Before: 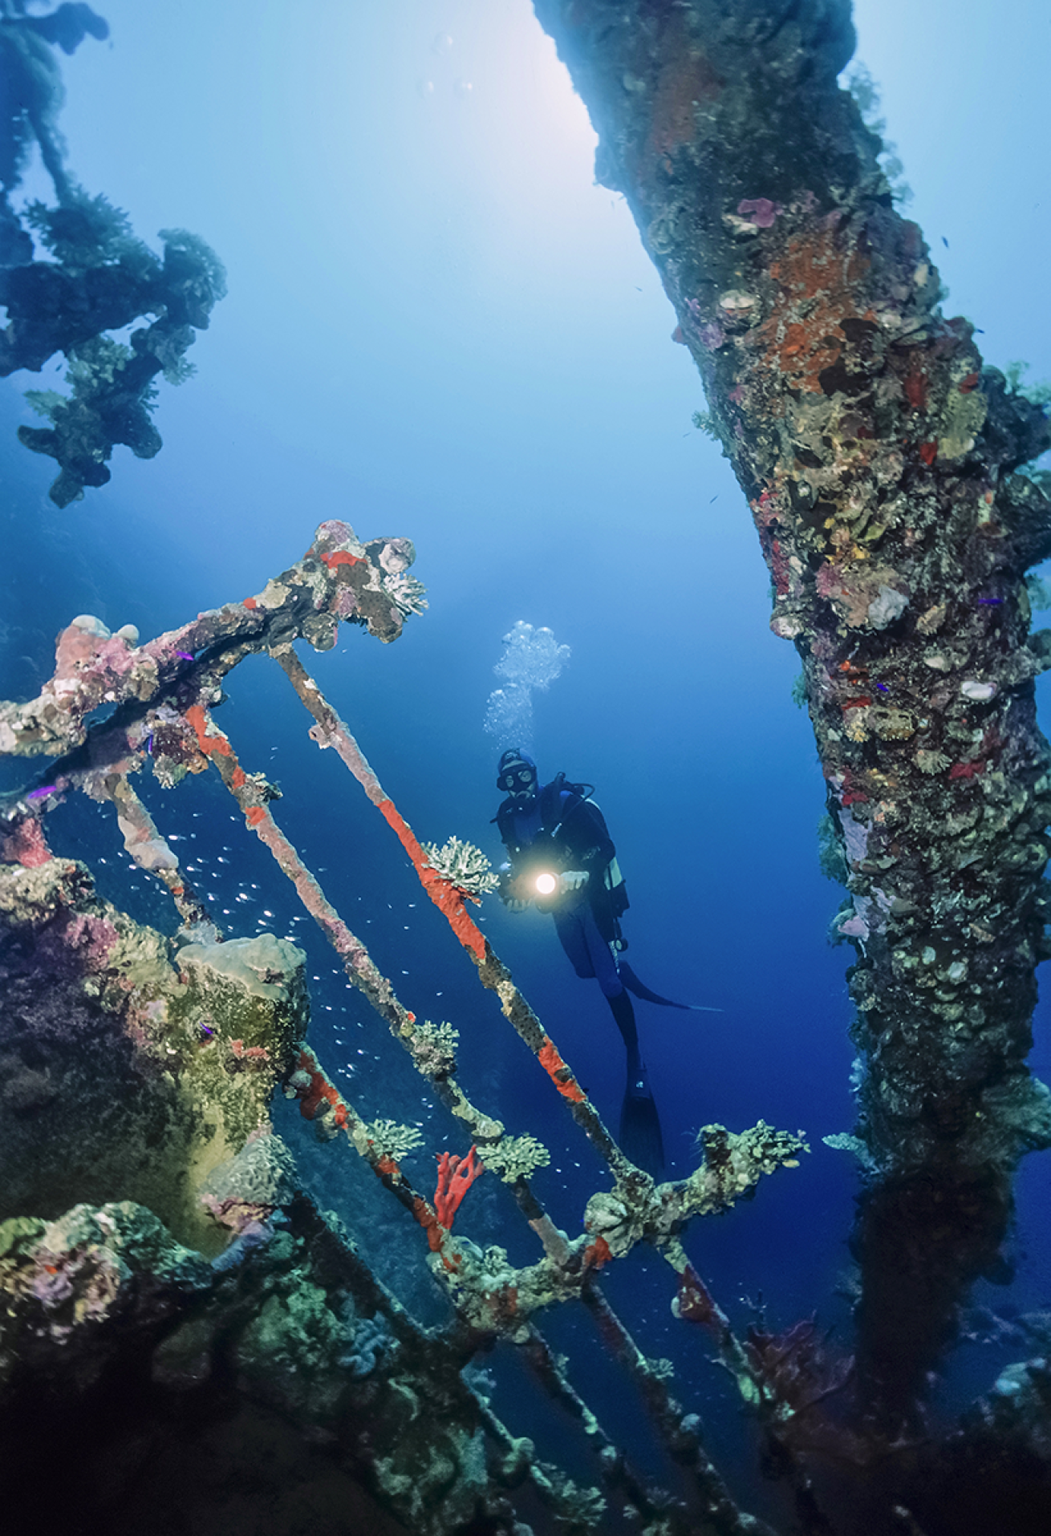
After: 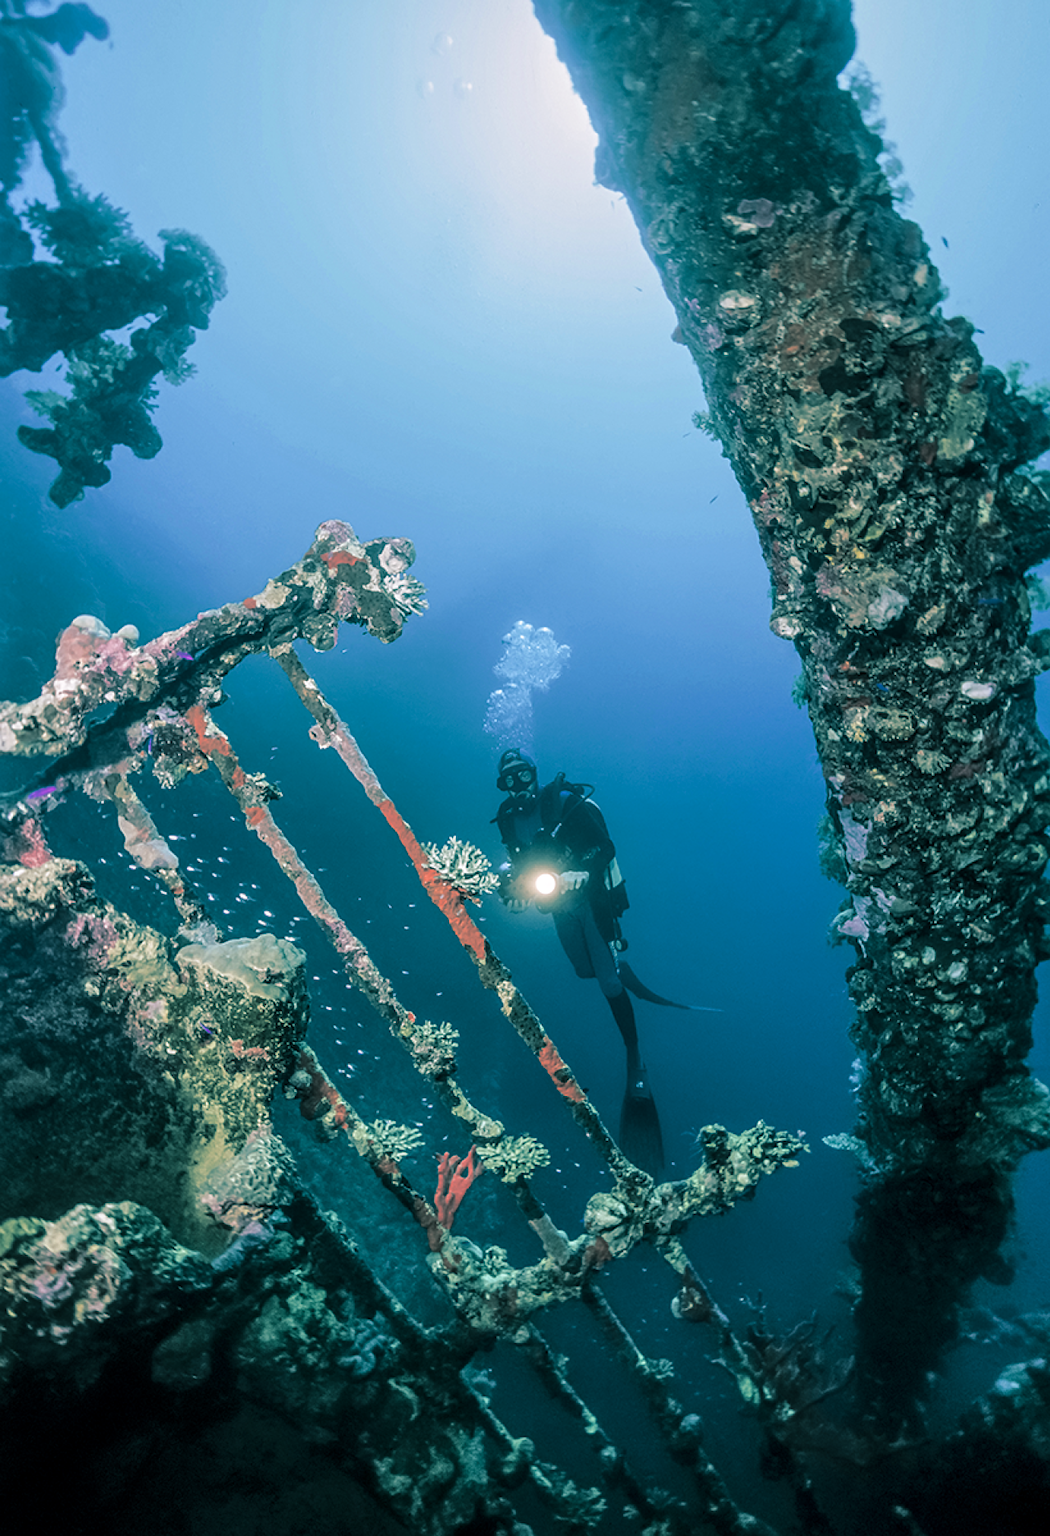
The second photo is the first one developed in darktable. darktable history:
local contrast: on, module defaults
split-toning: shadows › hue 183.6°, shadows › saturation 0.52, highlights › hue 0°, highlights › saturation 0
contrast brightness saturation: contrast 0.03, brightness -0.04
